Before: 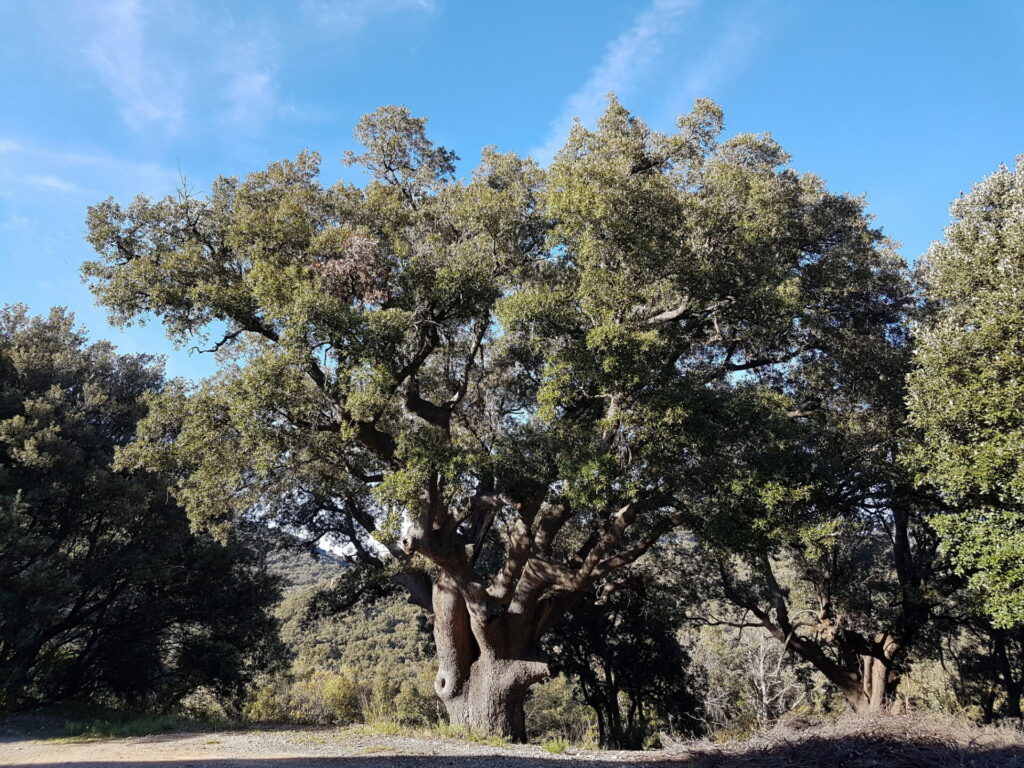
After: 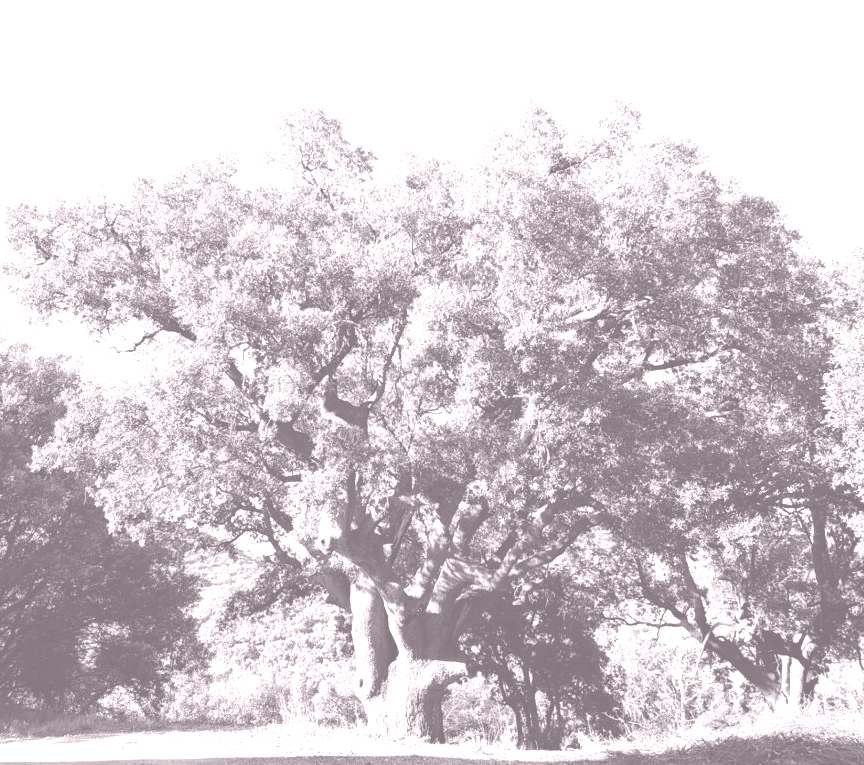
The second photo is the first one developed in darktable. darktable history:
crop: left 8.026%, right 7.374%
colorize: hue 25.2°, saturation 83%, source mix 82%, lightness 79%, version 1
